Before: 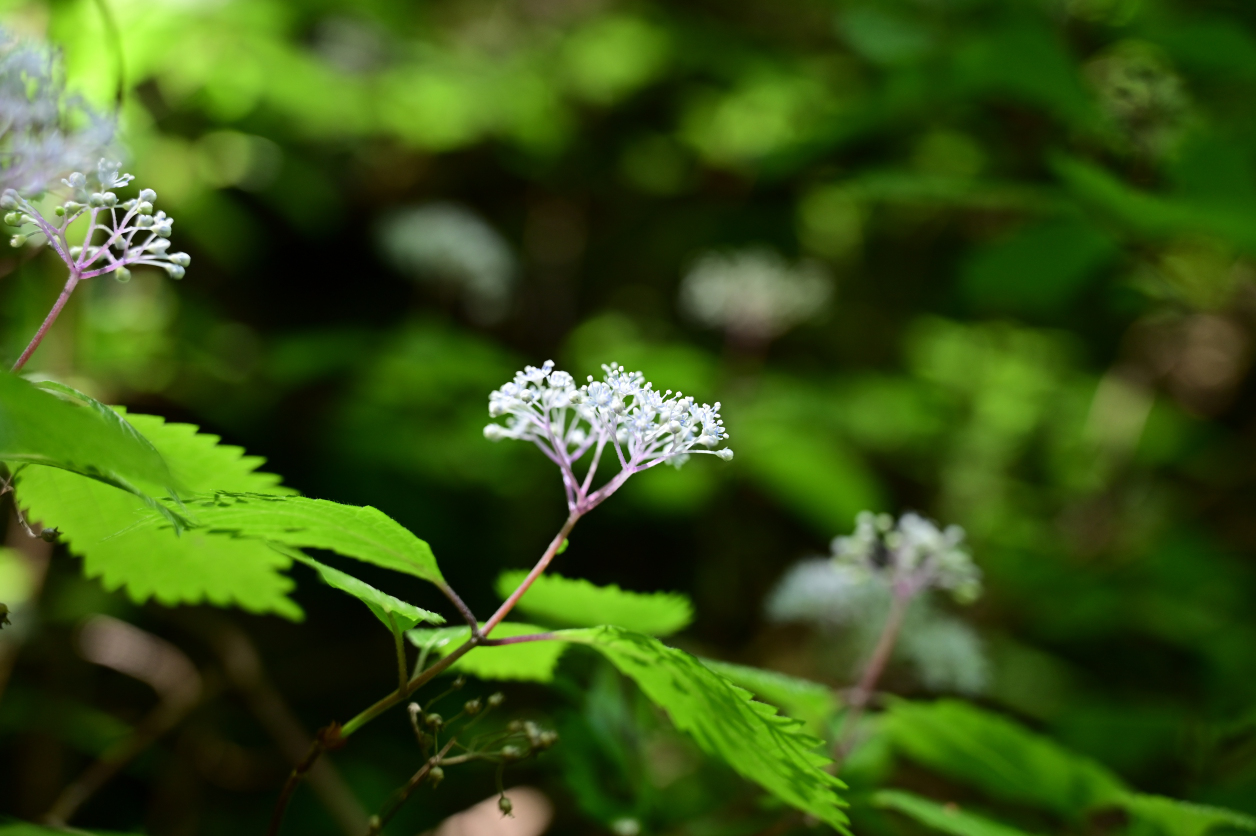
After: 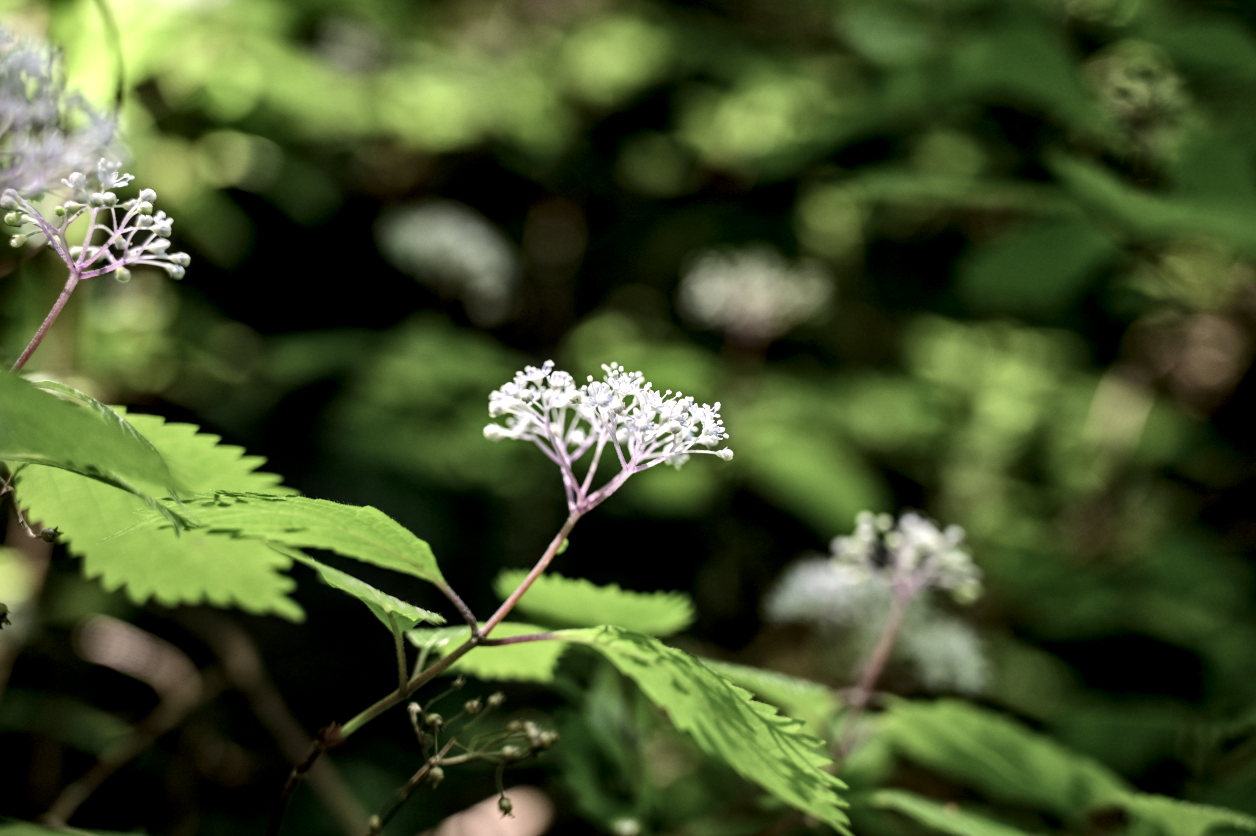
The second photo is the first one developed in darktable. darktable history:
local contrast: detail 160%
color correction: highlights a* 5.59, highlights b* 5.24, saturation 0.68
